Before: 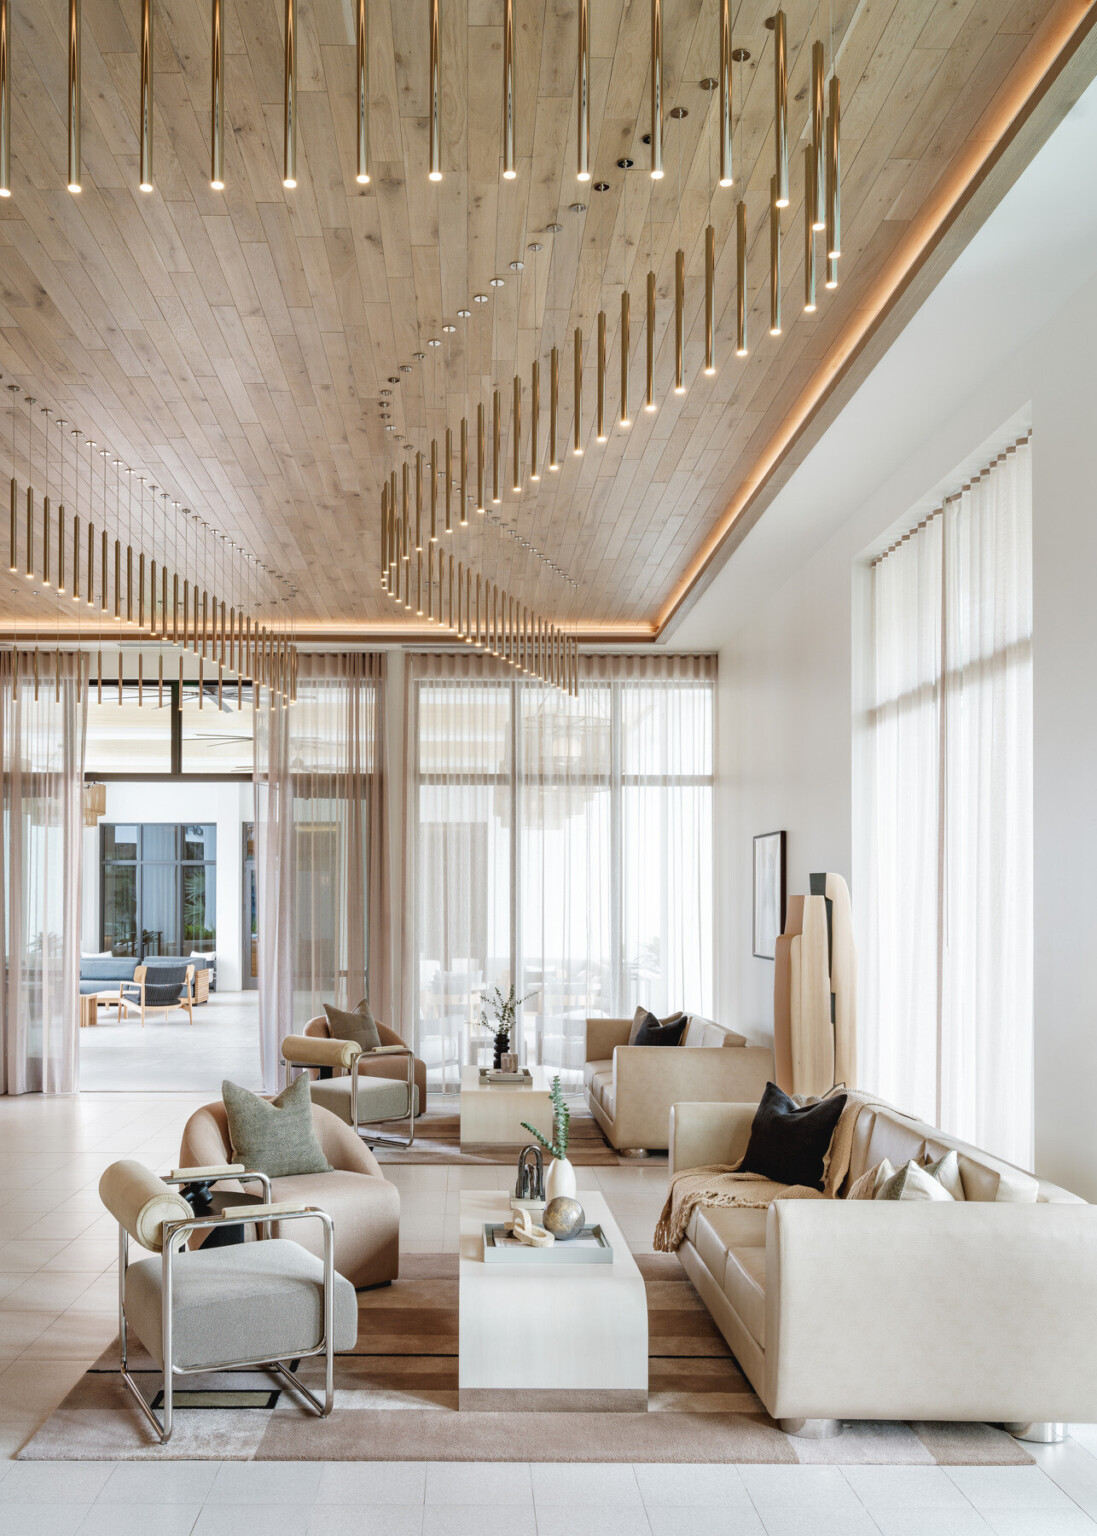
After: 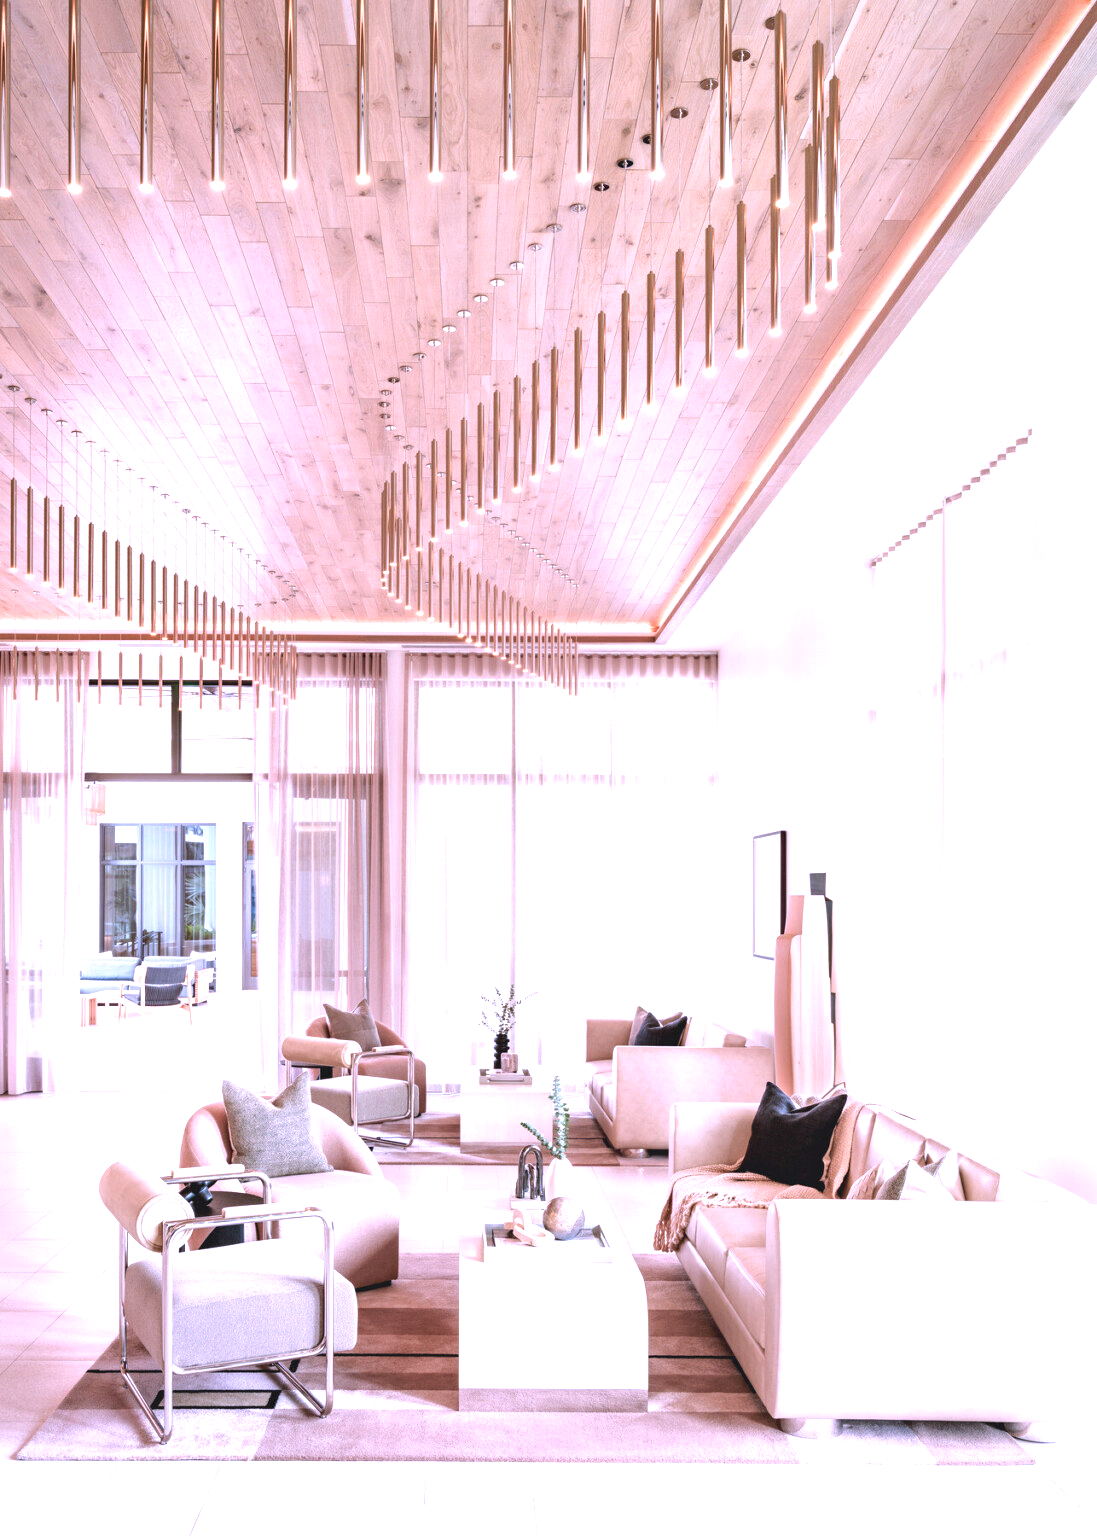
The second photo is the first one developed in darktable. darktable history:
exposure: exposure 1.21 EV, compensate exposure bias true, compensate highlight preservation false
color correction: highlights a* 15.11, highlights b* -25.32
